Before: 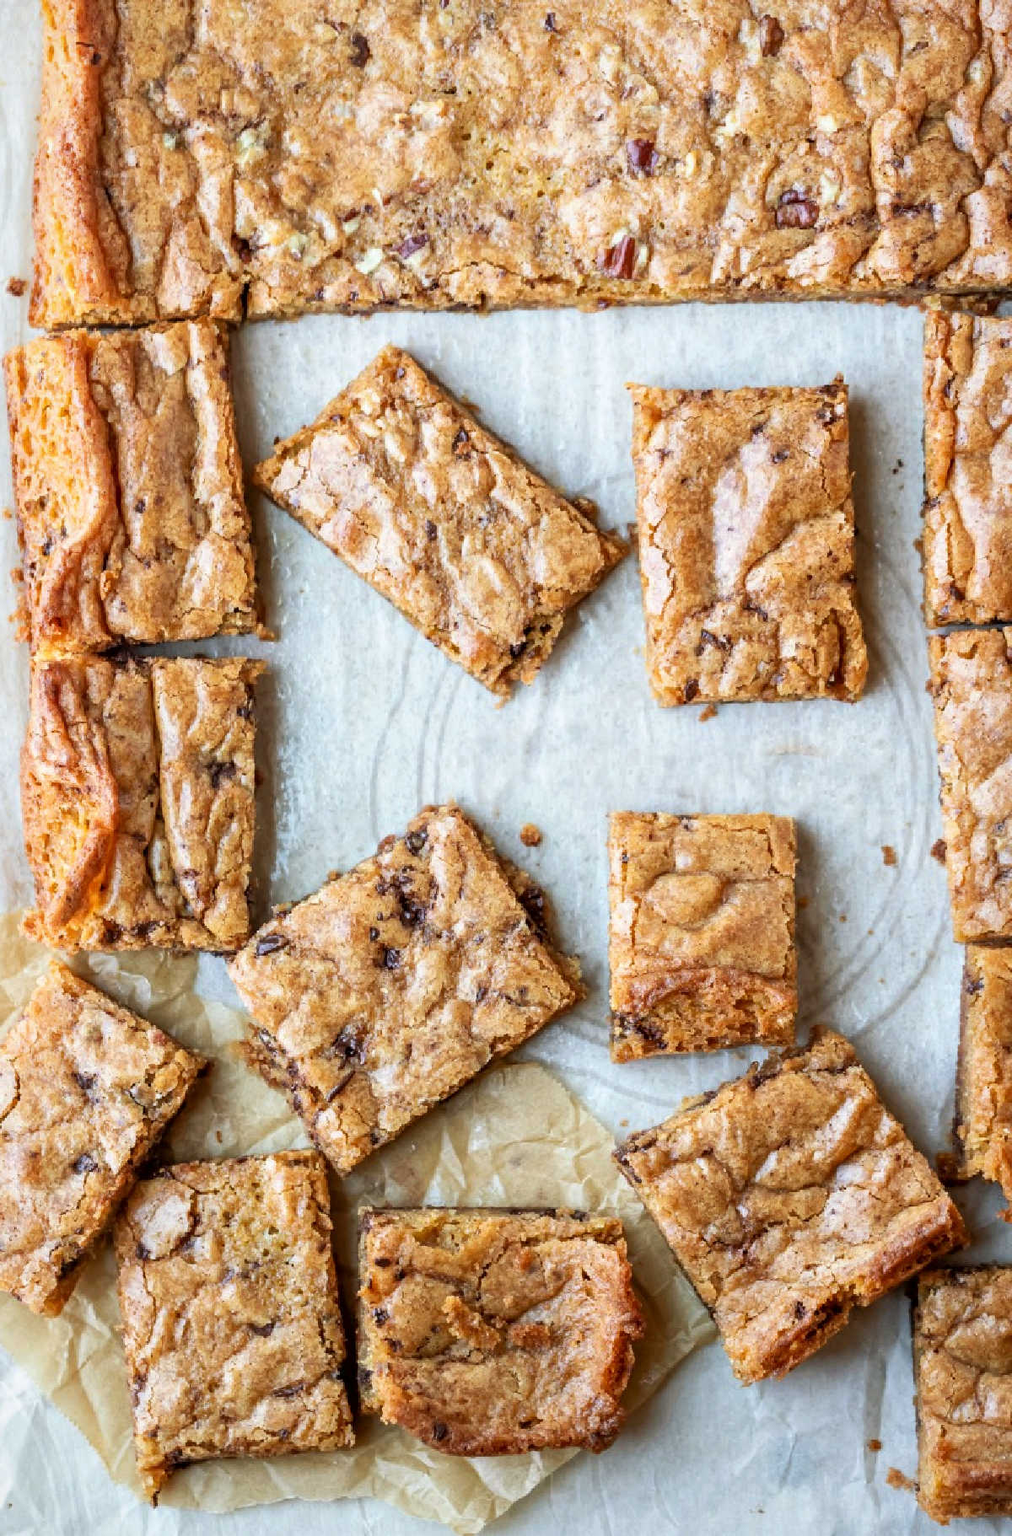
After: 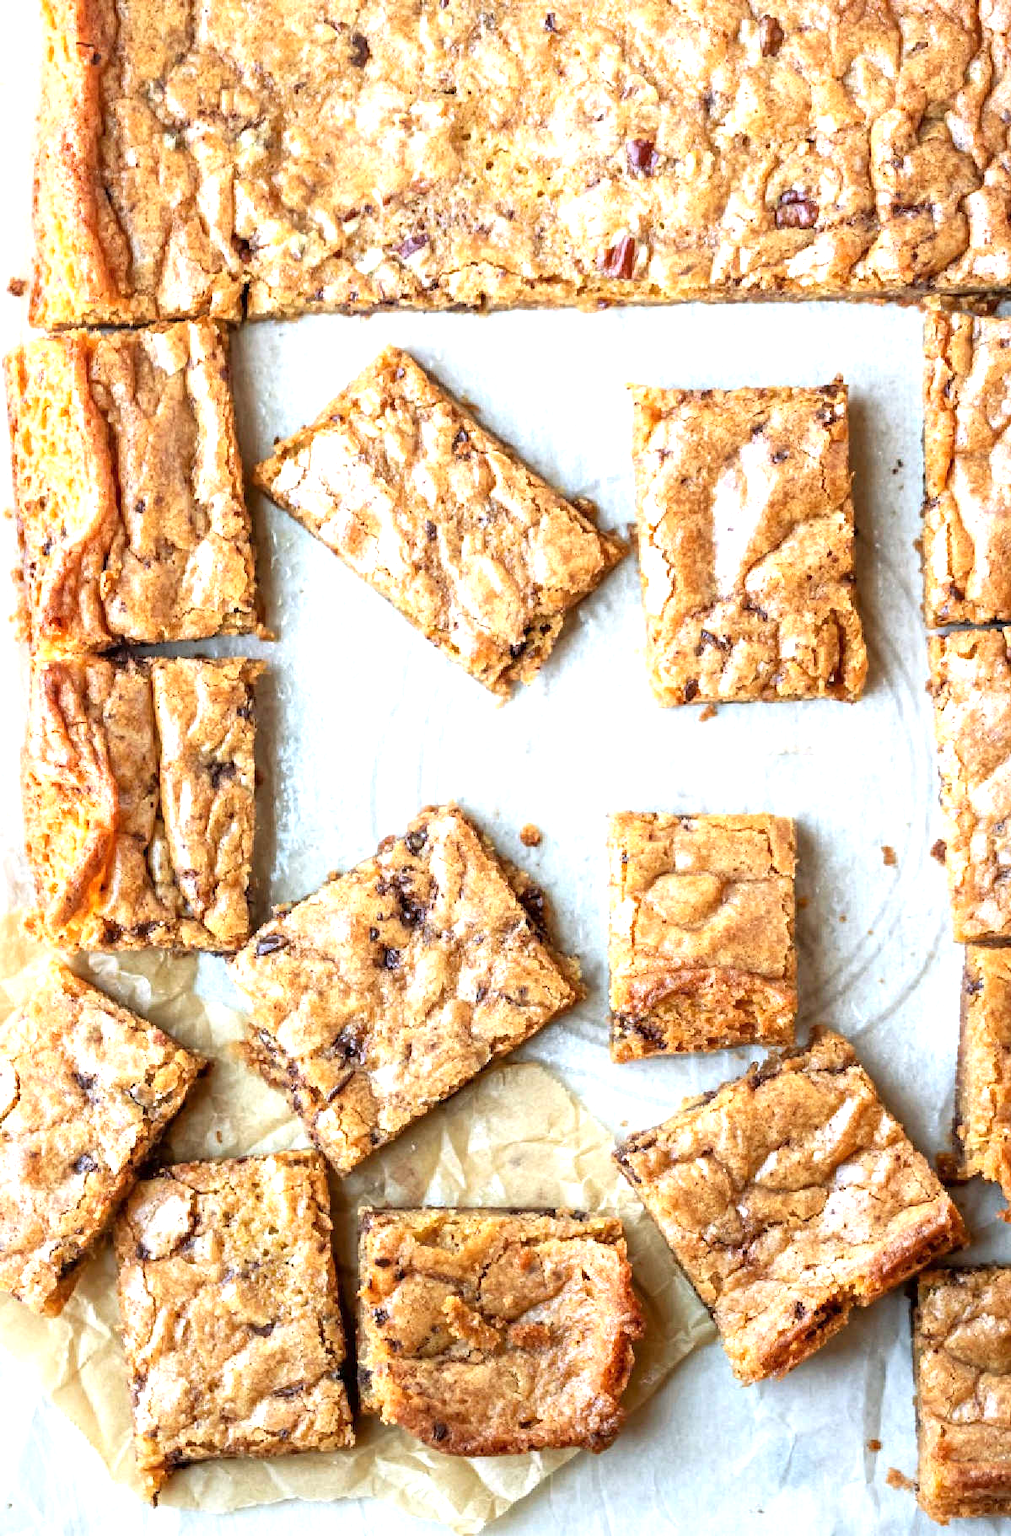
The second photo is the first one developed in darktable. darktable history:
exposure: exposure 0.78 EV, compensate exposure bias true, compensate highlight preservation false
